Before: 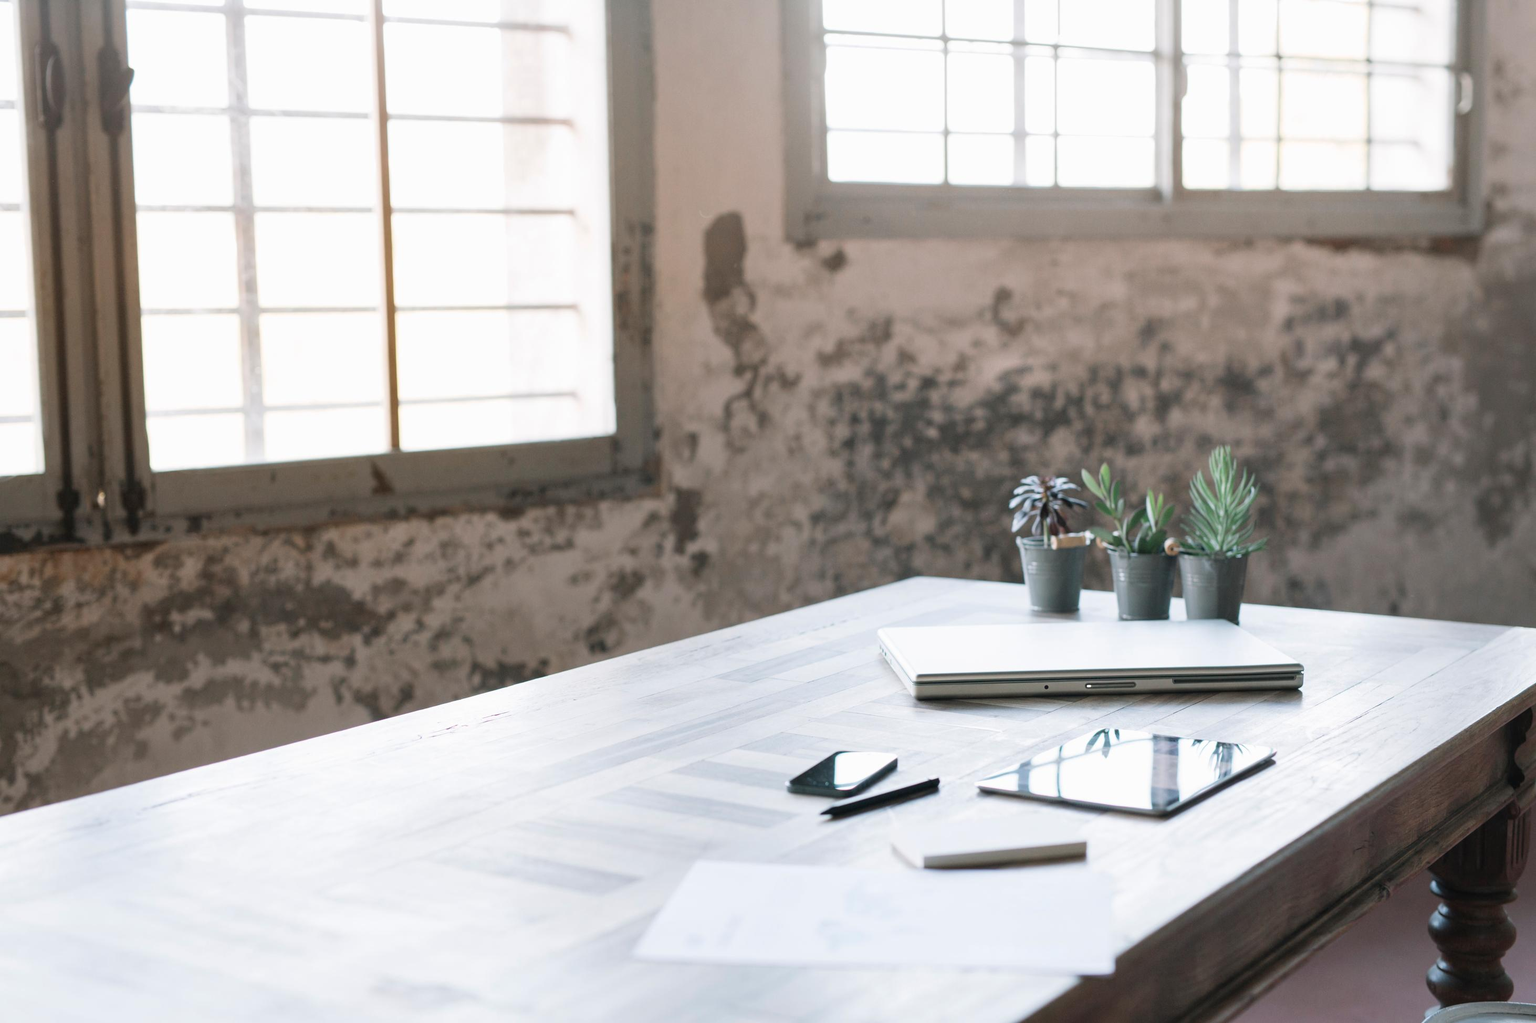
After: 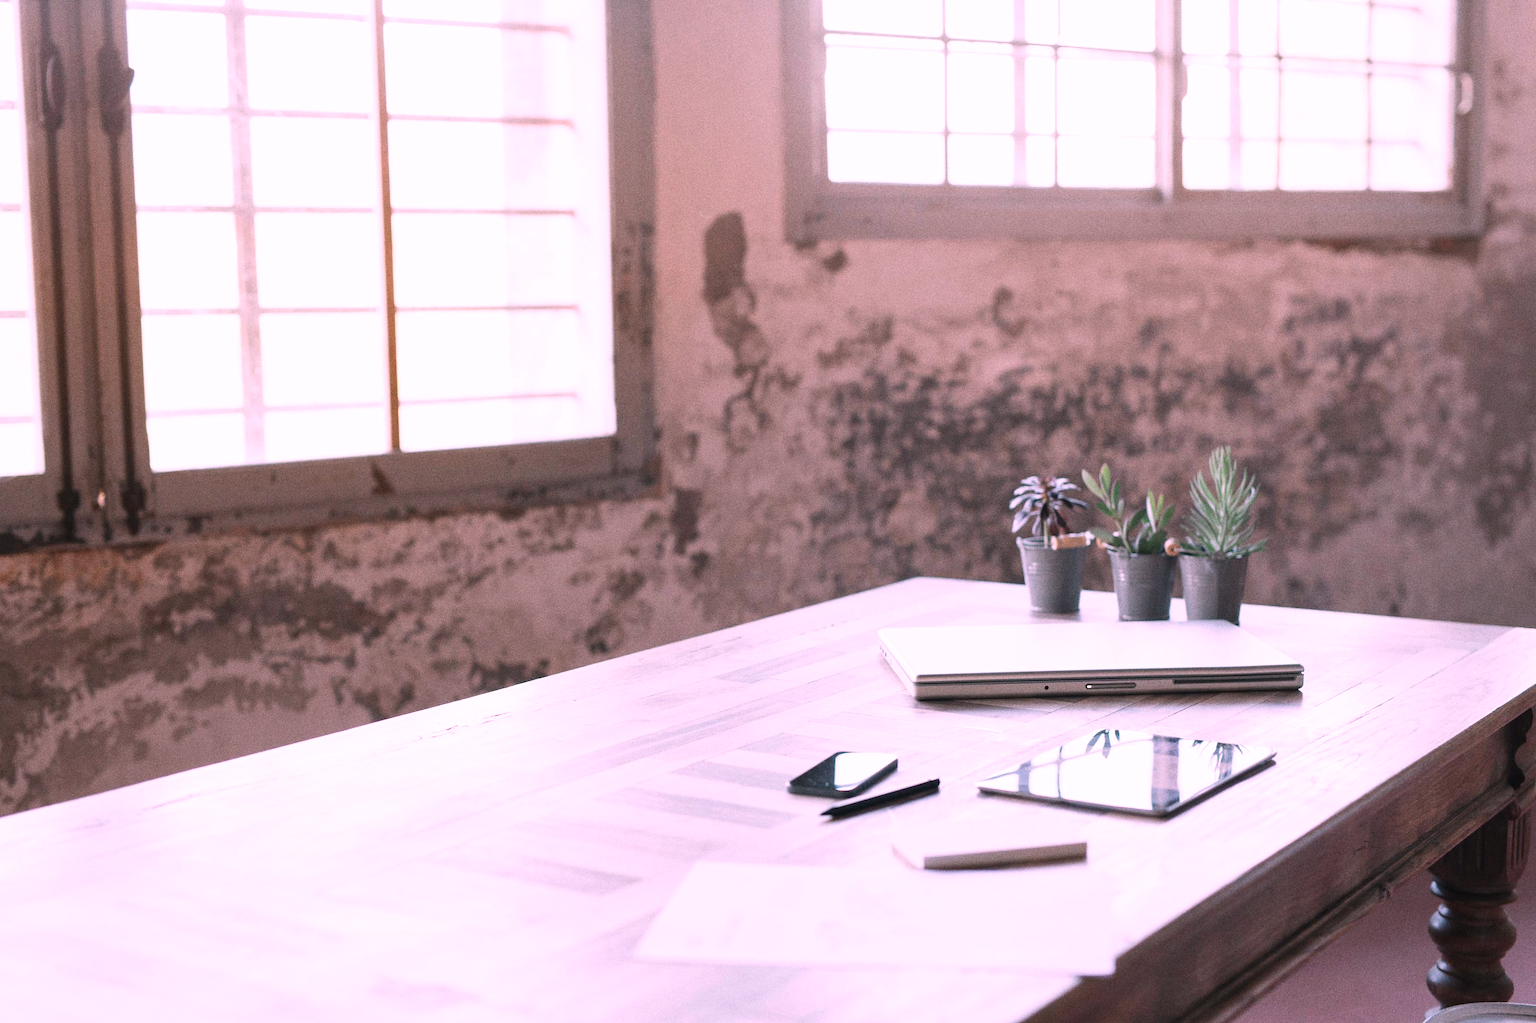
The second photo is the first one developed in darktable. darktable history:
white balance: red 1.188, blue 1.11
grain: coarseness 0.09 ISO, strength 40%
